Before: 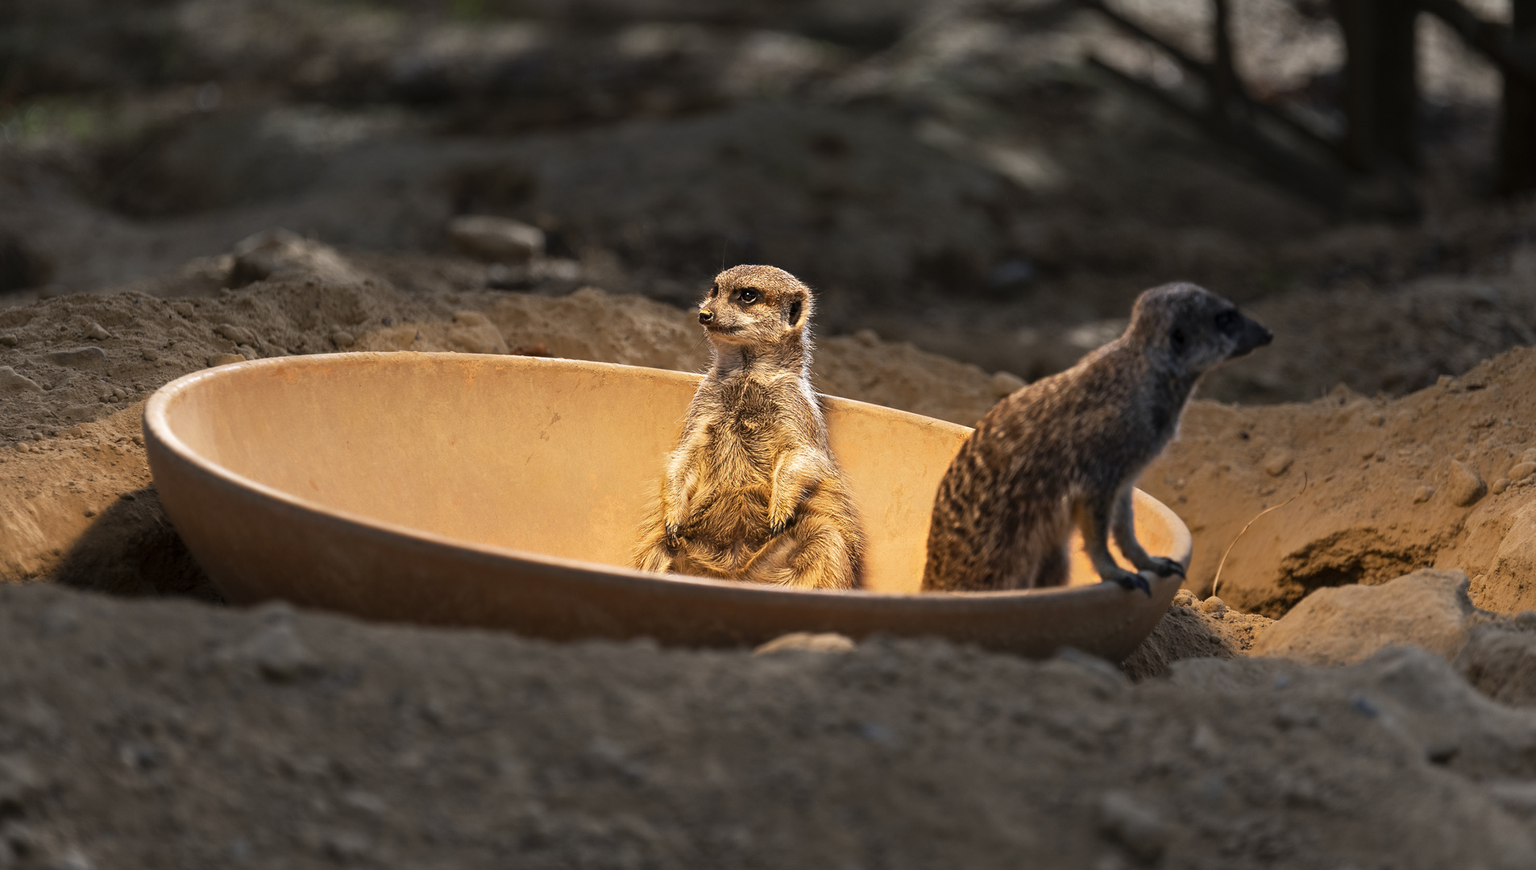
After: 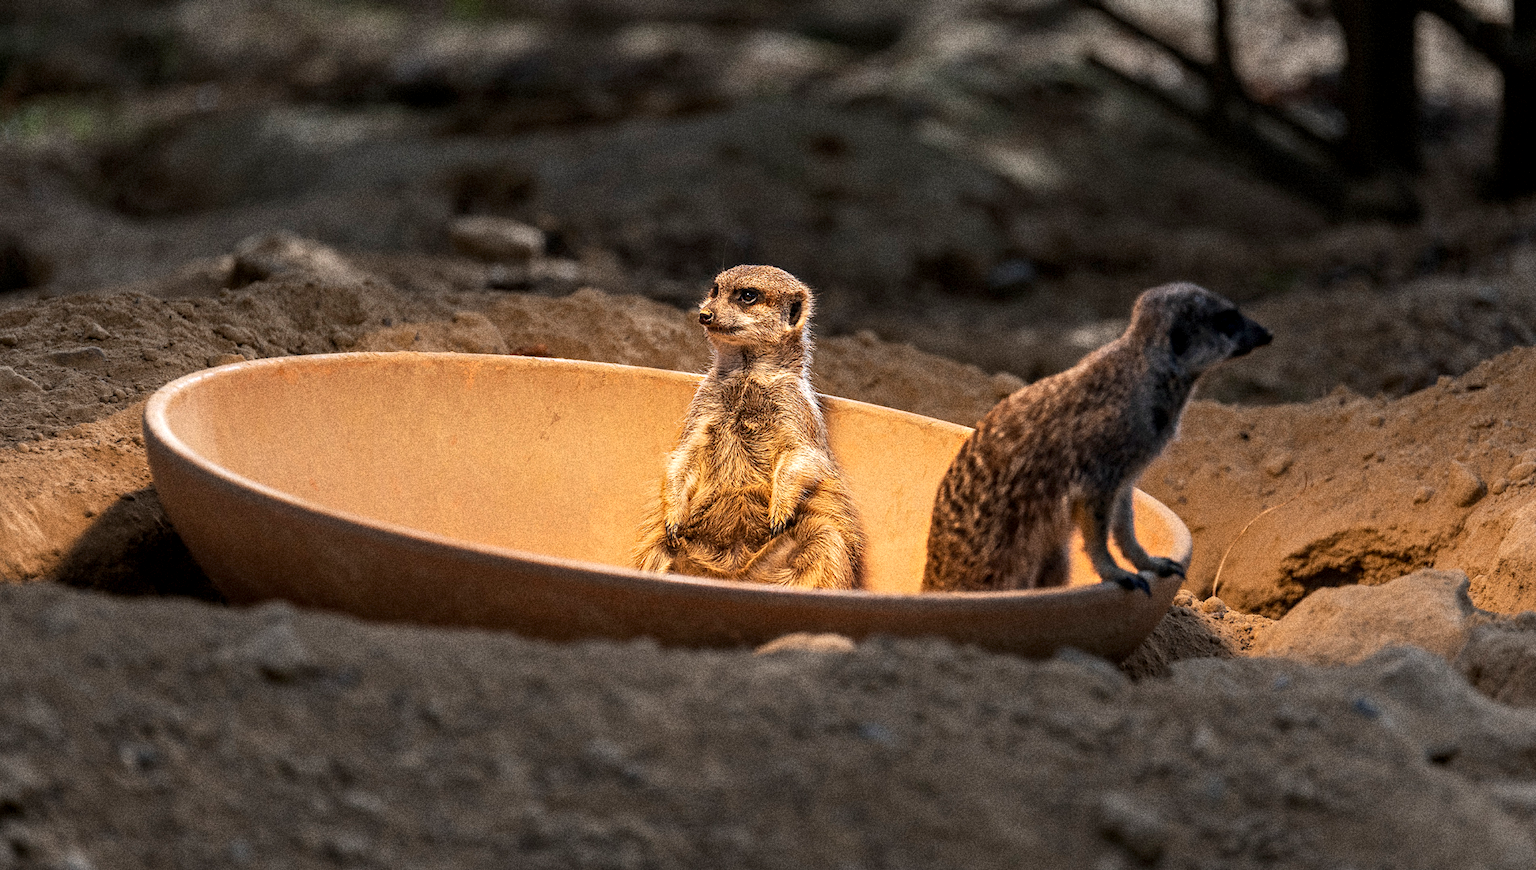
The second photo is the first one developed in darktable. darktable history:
grain: coarseness 14.49 ISO, strength 48.04%, mid-tones bias 35%
local contrast: on, module defaults
